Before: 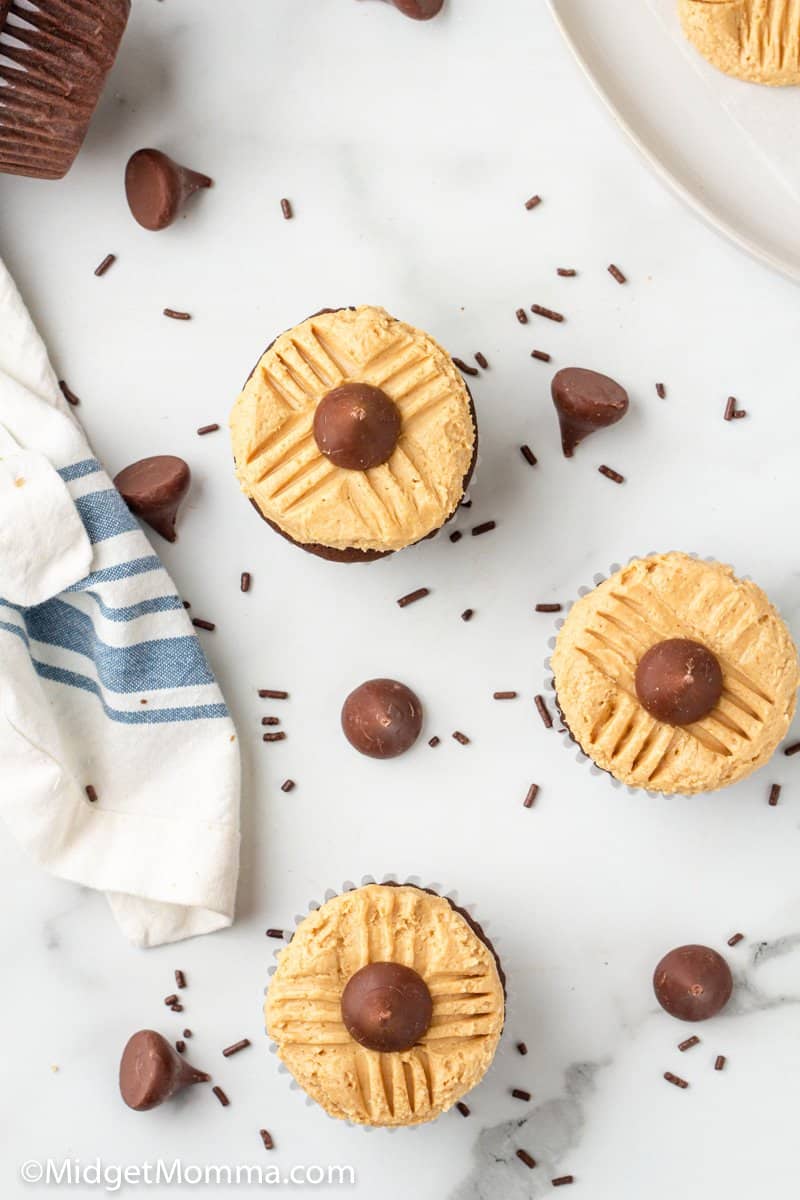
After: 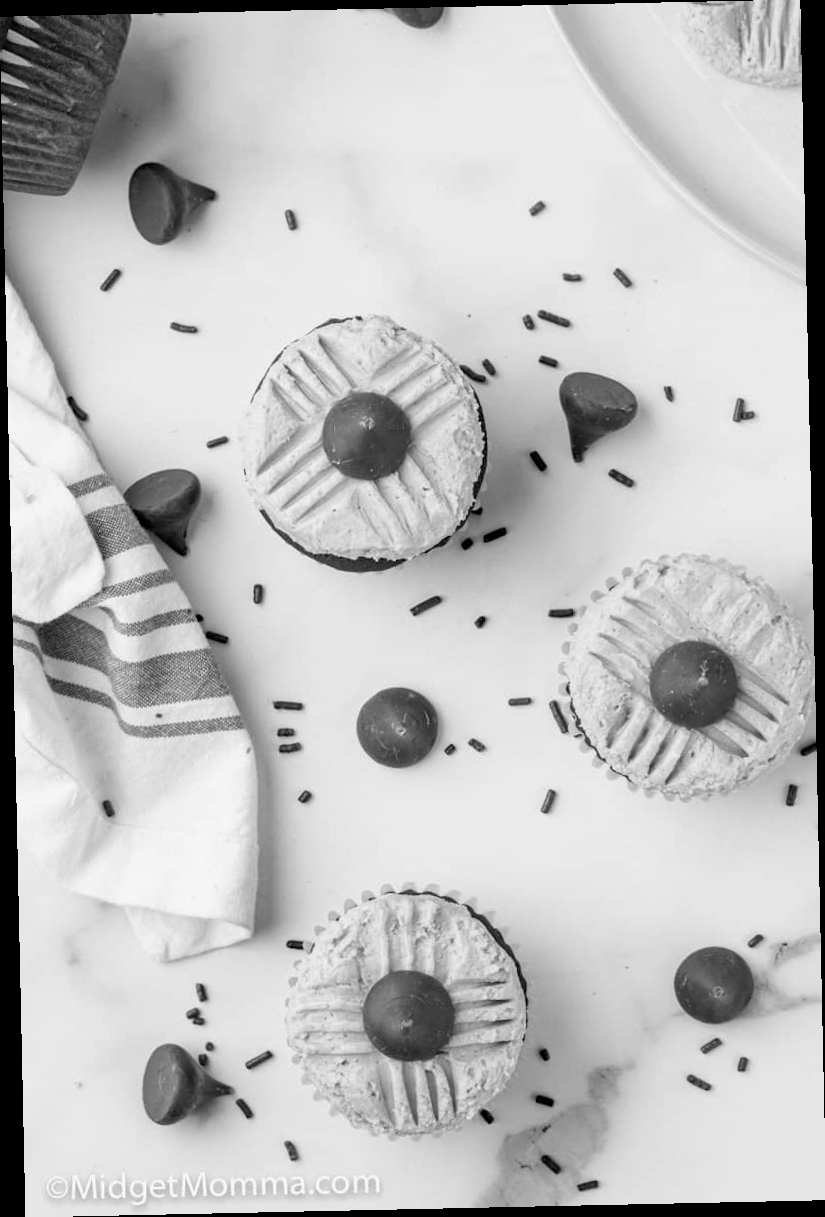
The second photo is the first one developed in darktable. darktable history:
monochrome: a -35.87, b 49.73, size 1.7
rotate and perspective: rotation -1.24°, automatic cropping off
haze removal: compatibility mode true, adaptive false
